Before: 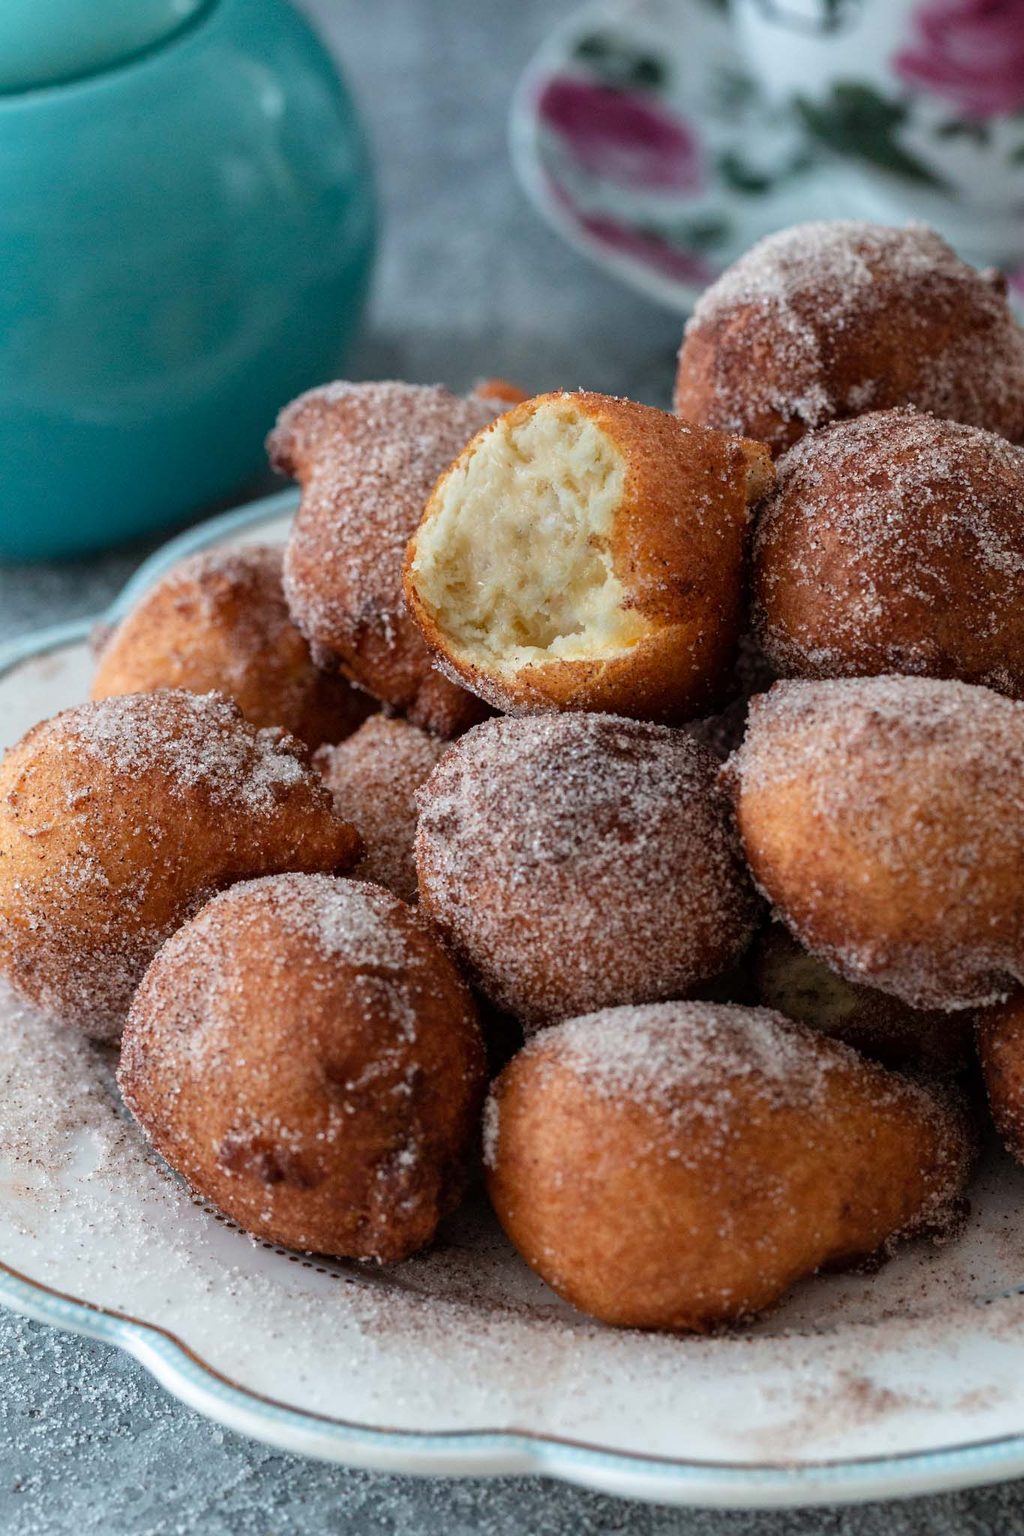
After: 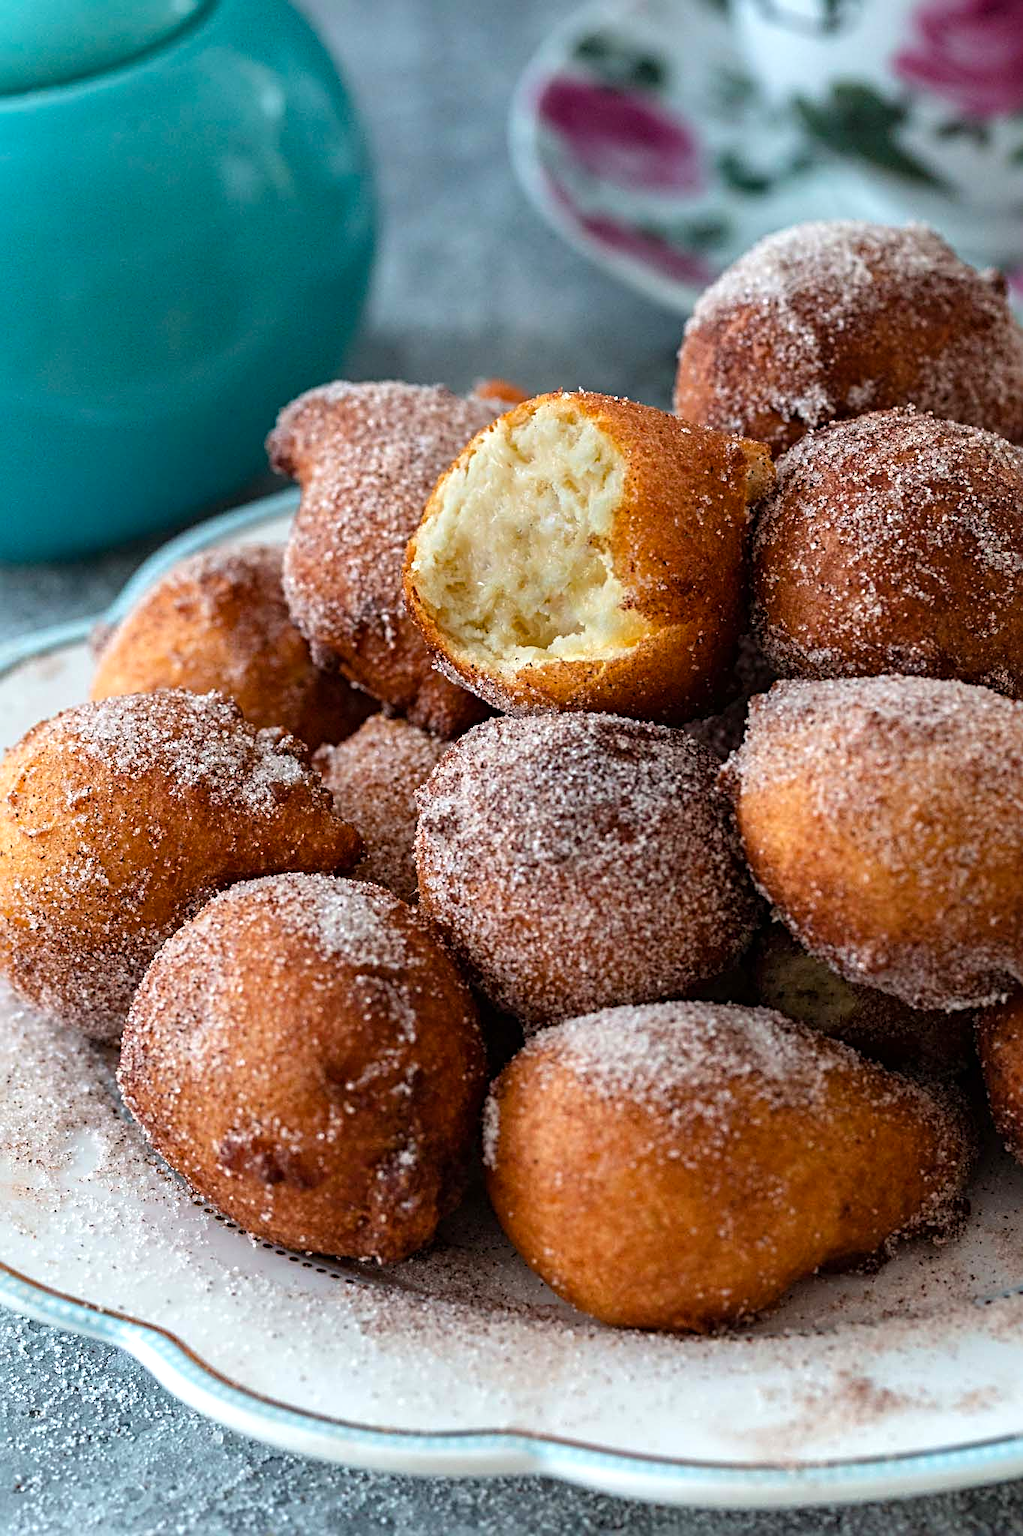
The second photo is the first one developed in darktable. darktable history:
levels: levels [0, 0.476, 0.951]
color balance rgb: linear chroma grading › global chroma 3.45%, perceptual saturation grading › global saturation 11.24%, perceptual brilliance grading › global brilliance 3.04%, global vibrance 2.8%
sharpen: radius 4
tone equalizer: on, module defaults
